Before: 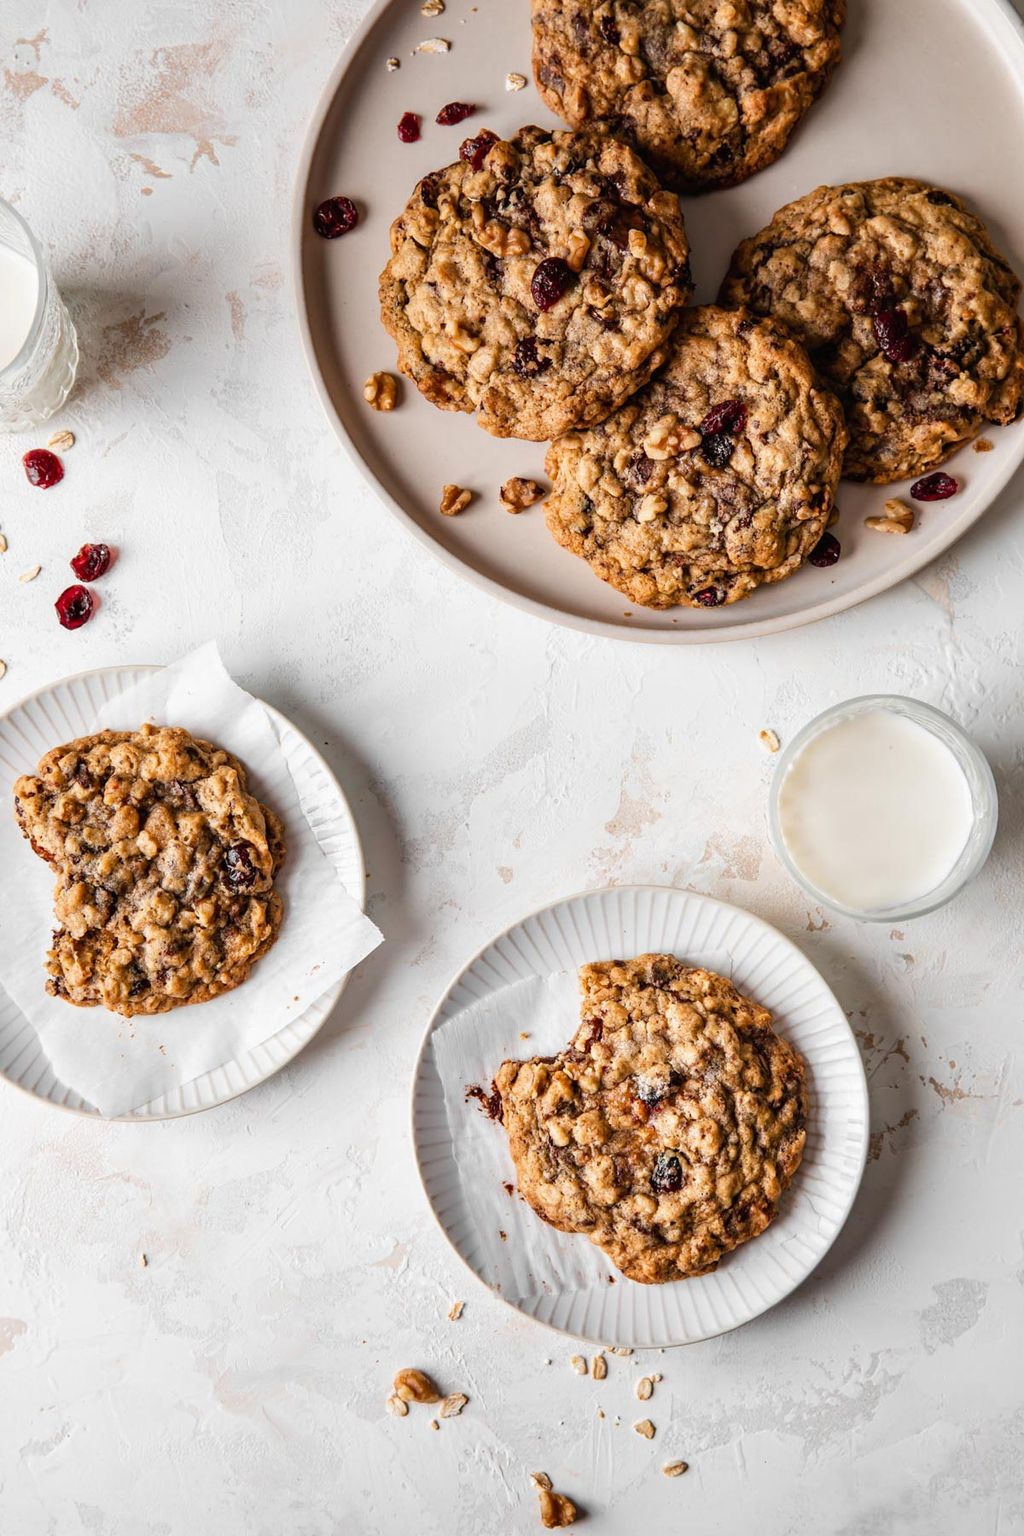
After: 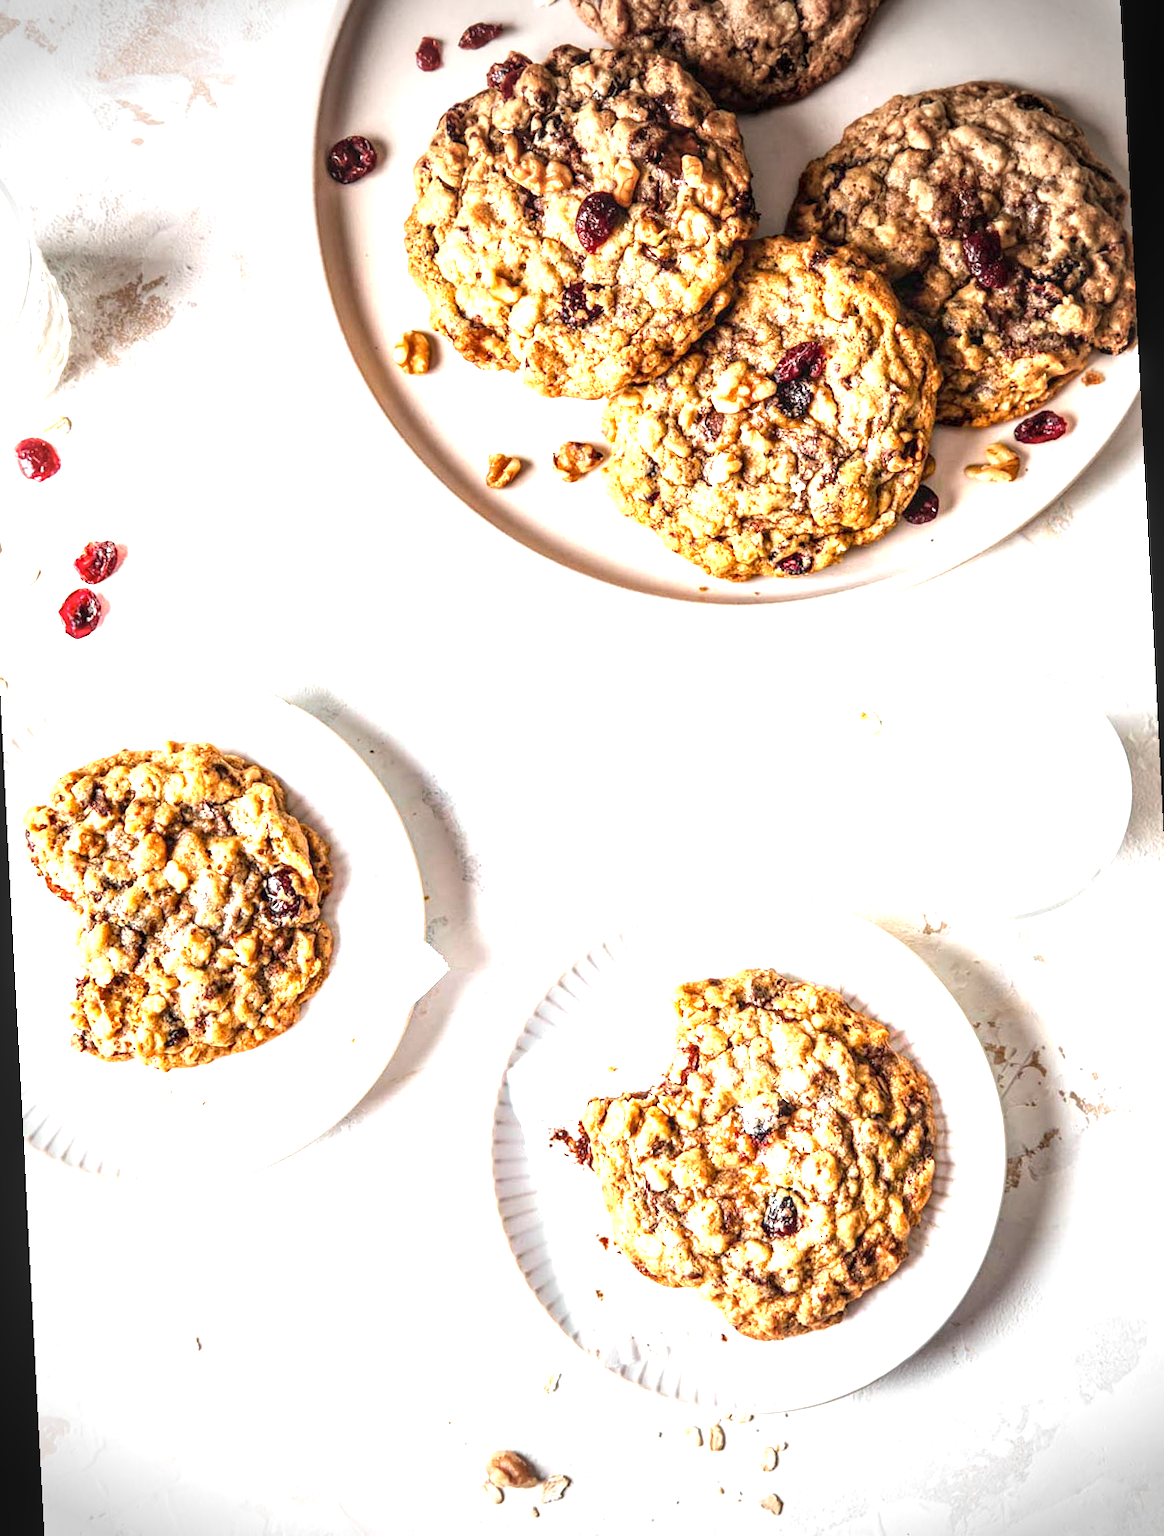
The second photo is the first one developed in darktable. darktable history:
local contrast: detail 130%
vignetting: fall-off start 75%, brightness -0.692, width/height ratio 1.084
exposure: black level correction 0.001, exposure 1.646 EV, compensate exposure bias true, compensate highlight preservation false
rotate and perspective: rotation -3°, crop left 0.031, crop right 0.968, crop top 0.07, crop bottom 0.93
